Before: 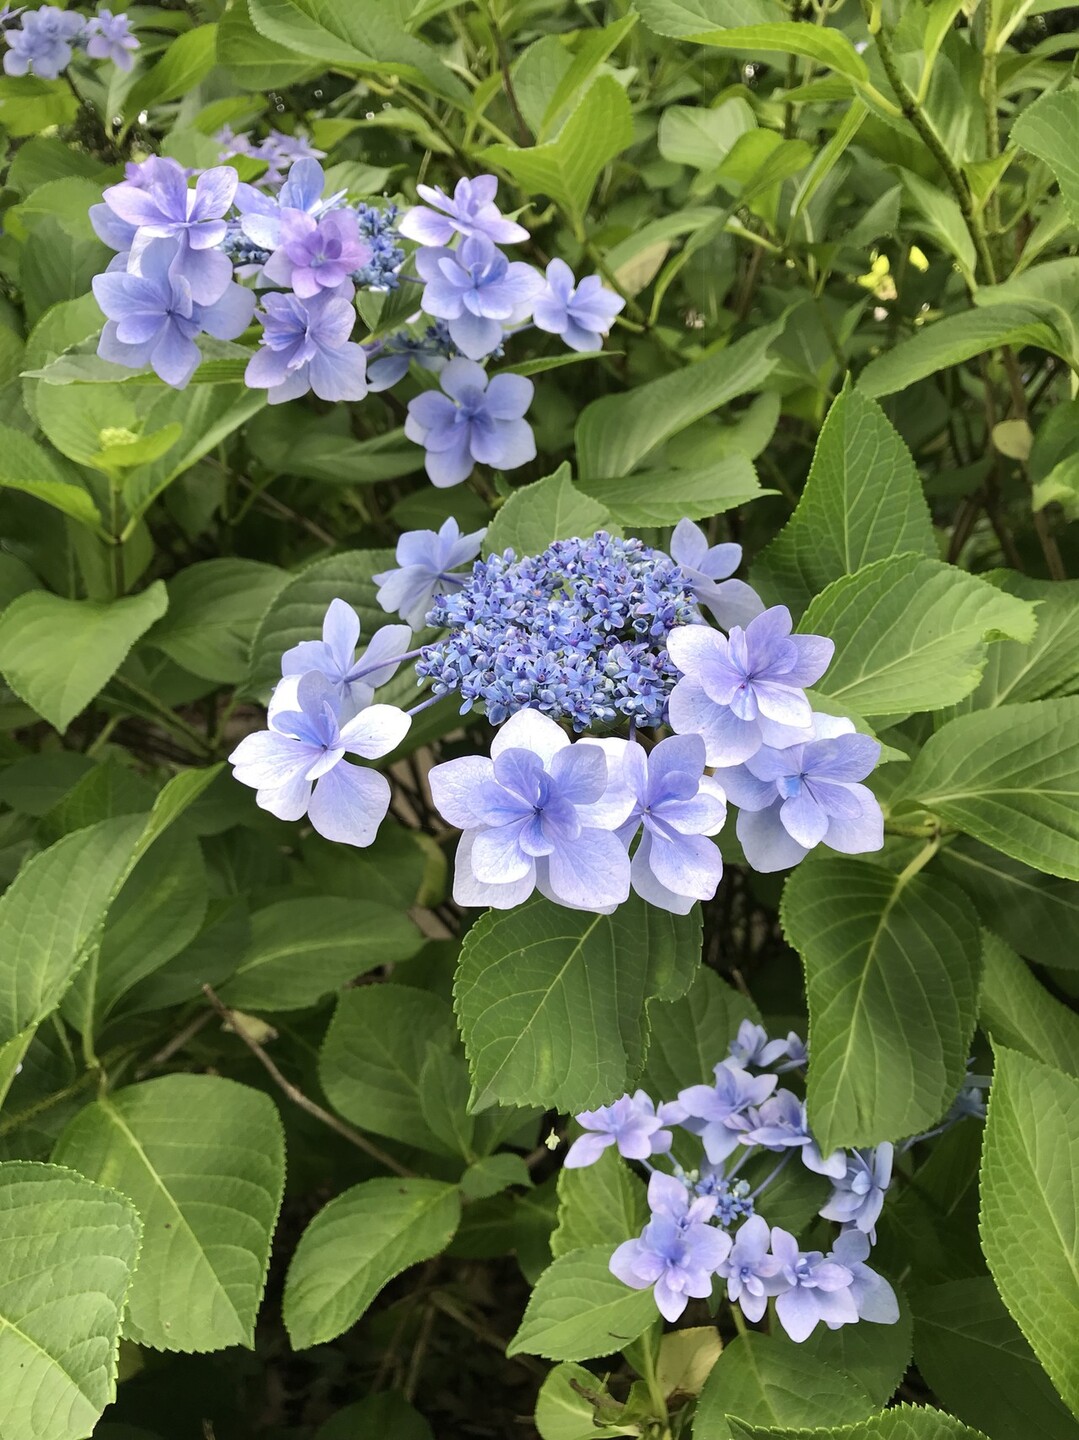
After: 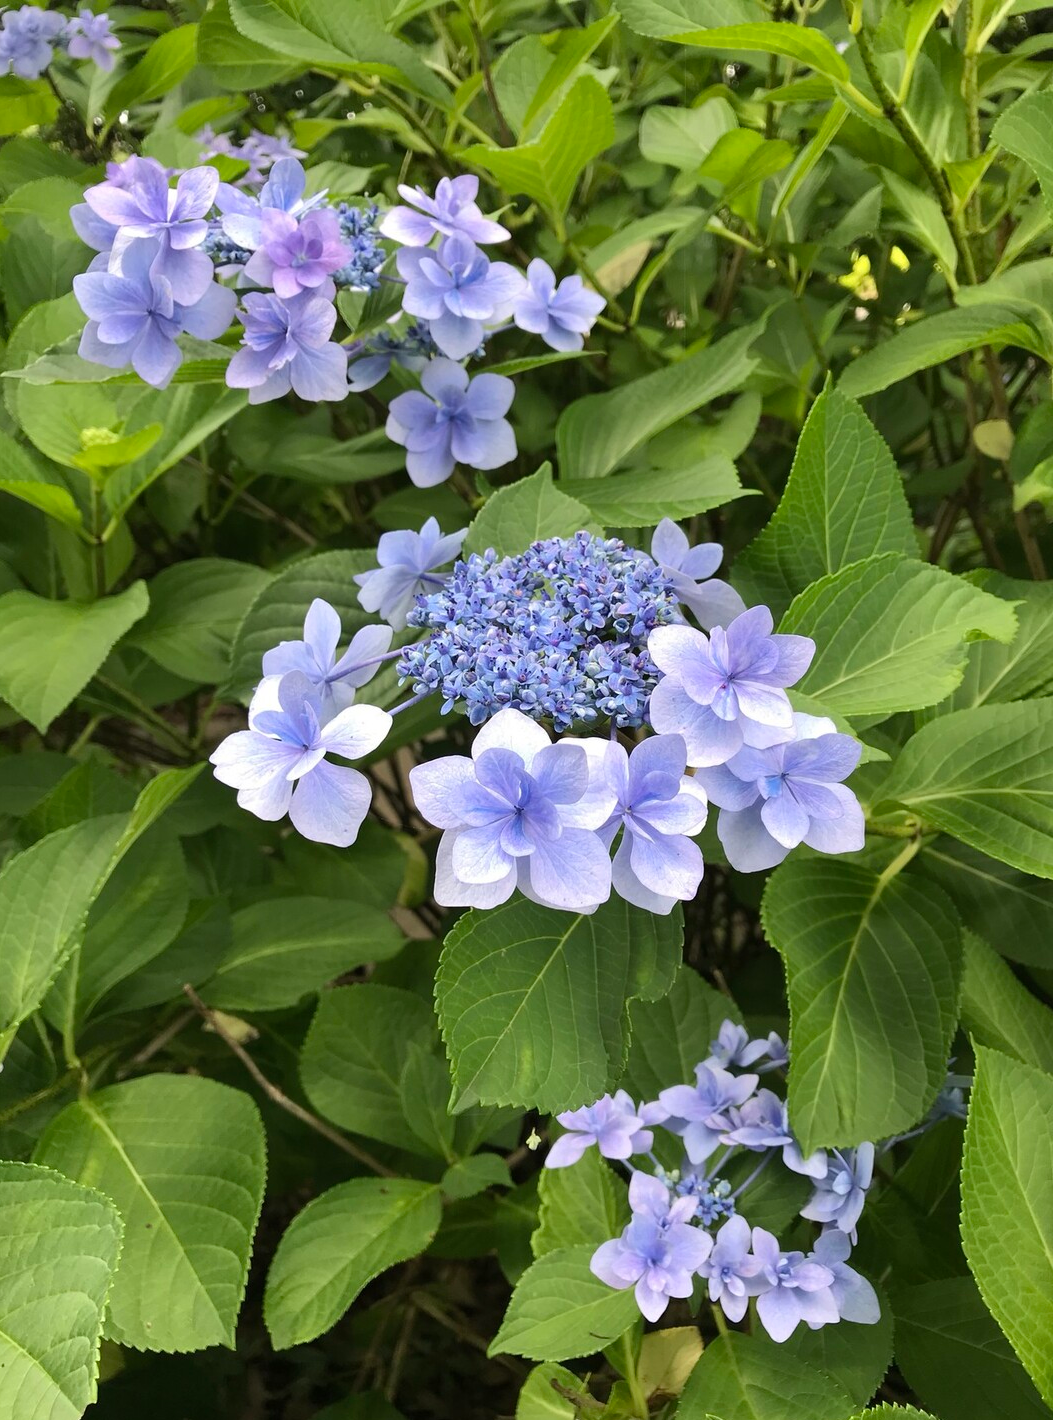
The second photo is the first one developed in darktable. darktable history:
crop and rotate: left 1.779%, right 0.583%, bottom 1.371%
